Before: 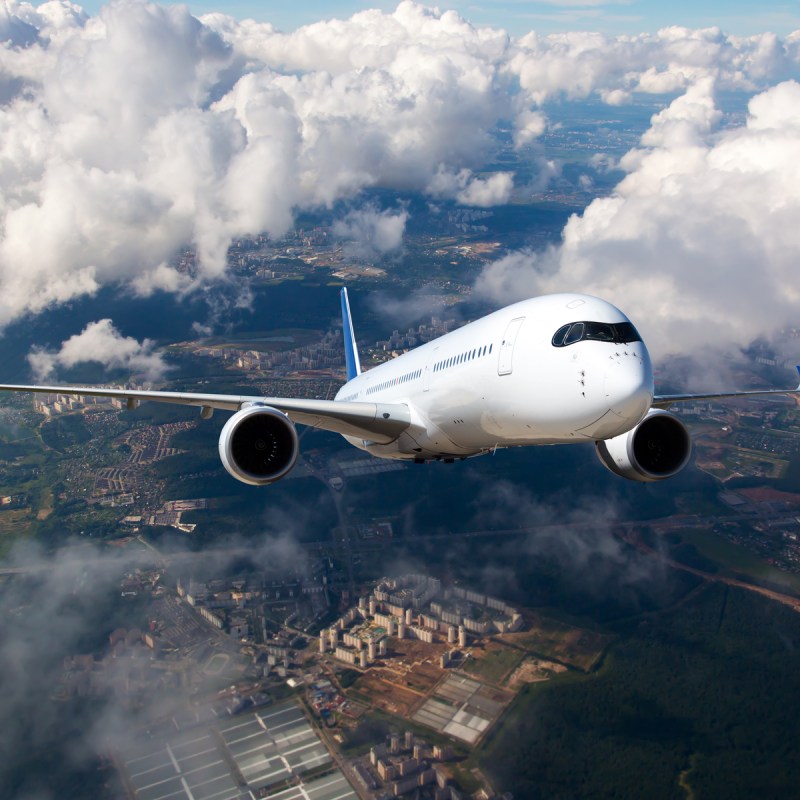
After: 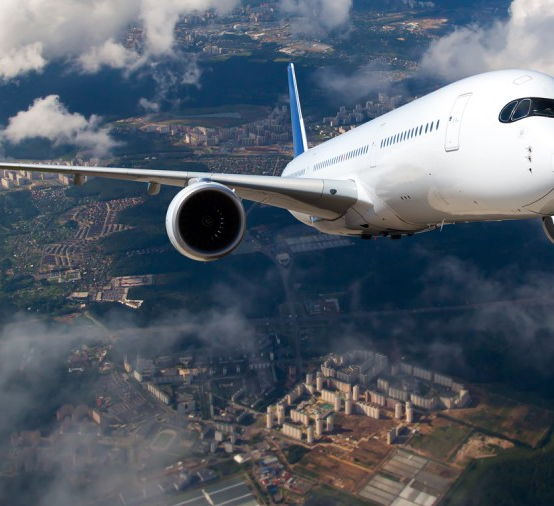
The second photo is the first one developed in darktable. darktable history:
crop: left 6.736%, top 28.034%, right 24.011%, bottom 8.679%
